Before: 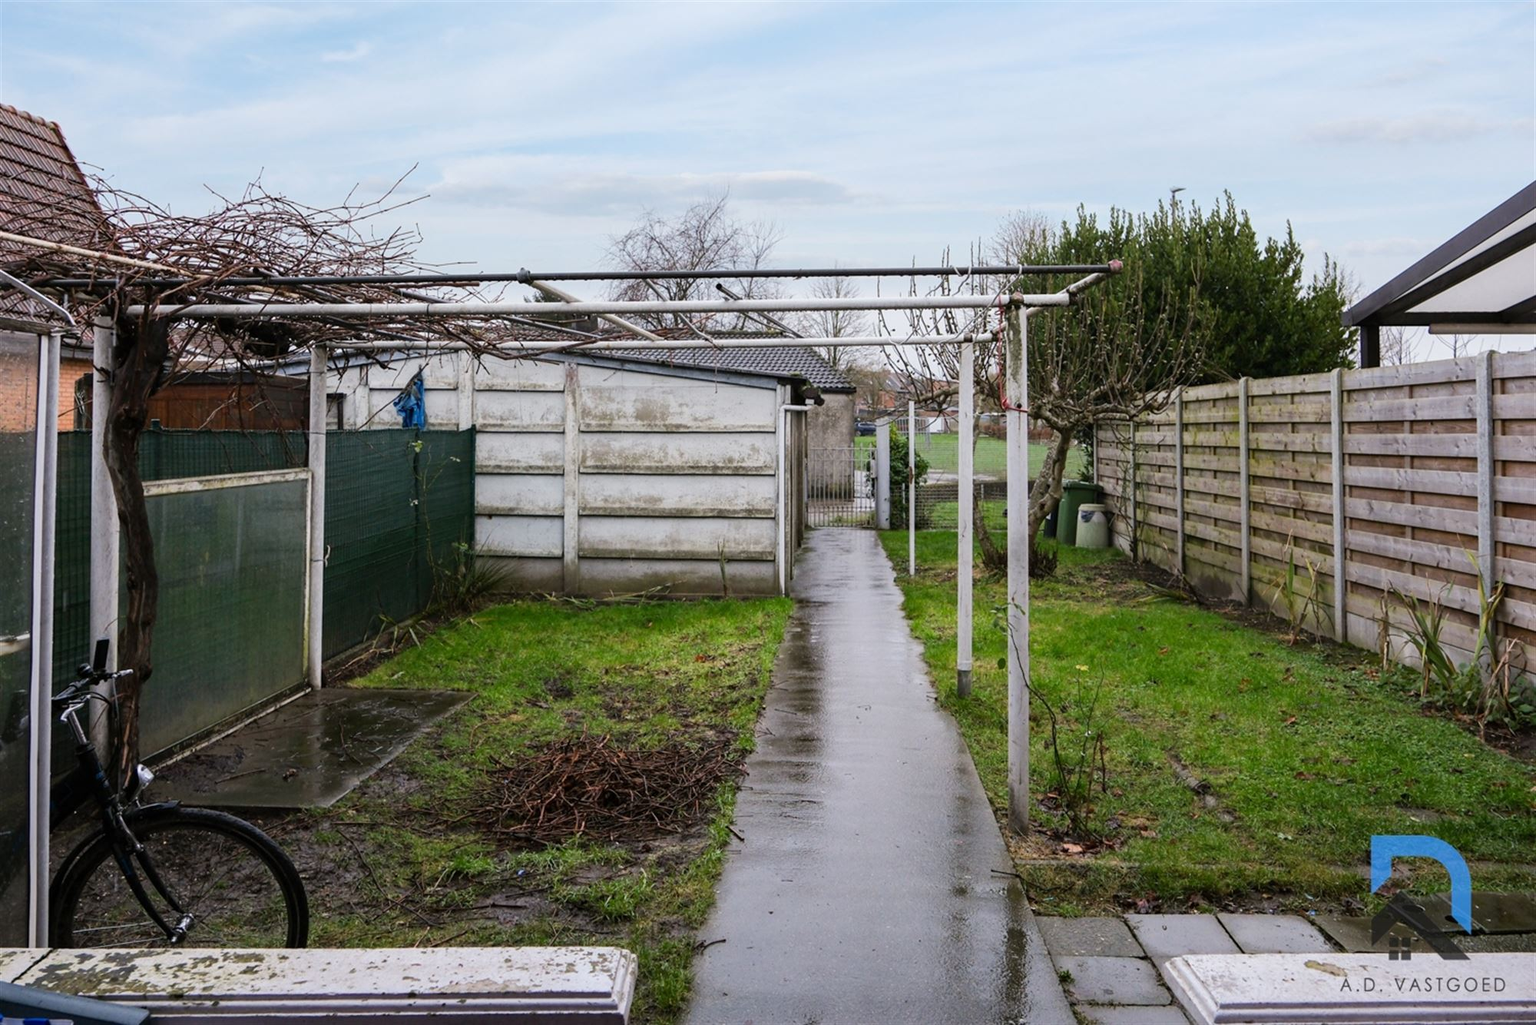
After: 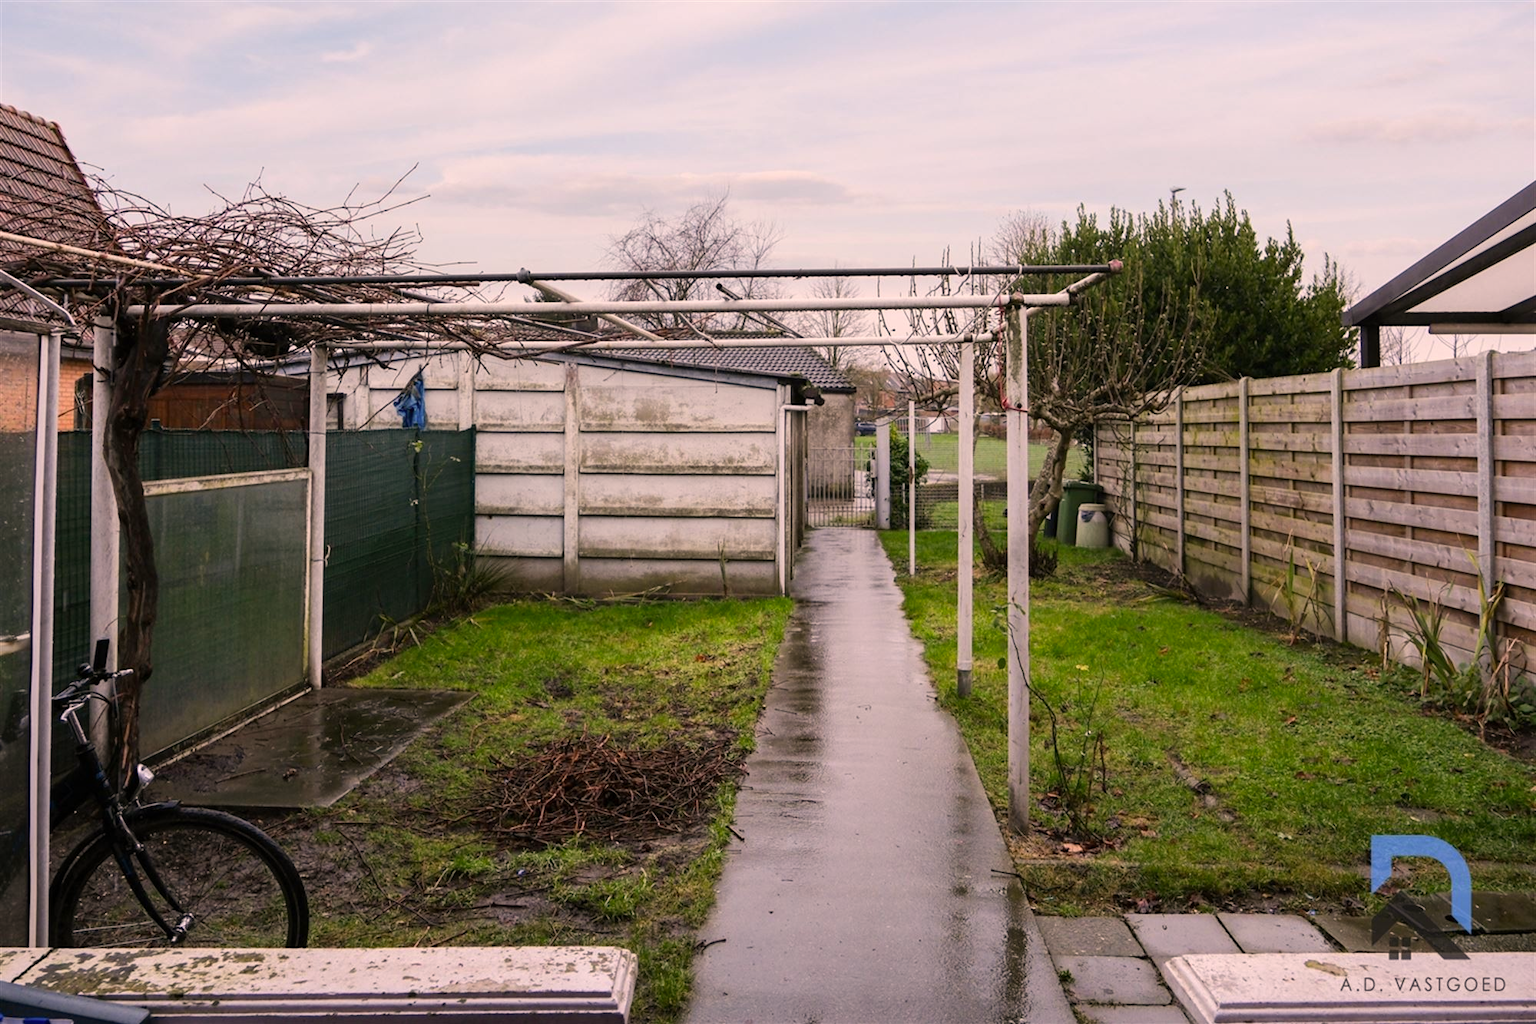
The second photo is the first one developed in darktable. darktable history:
color correction: highlights a* 12, highlights b* 11.9
